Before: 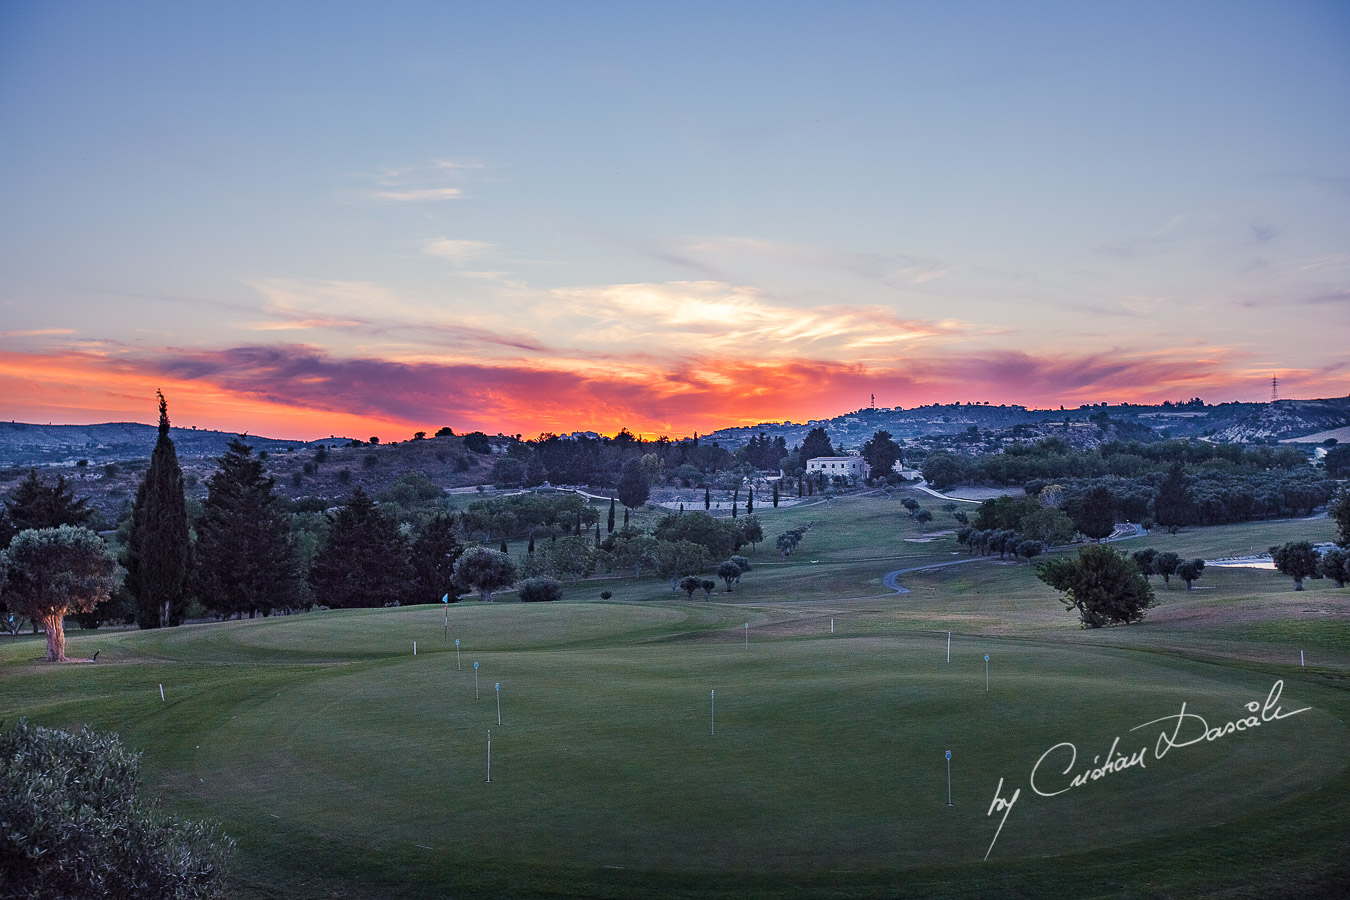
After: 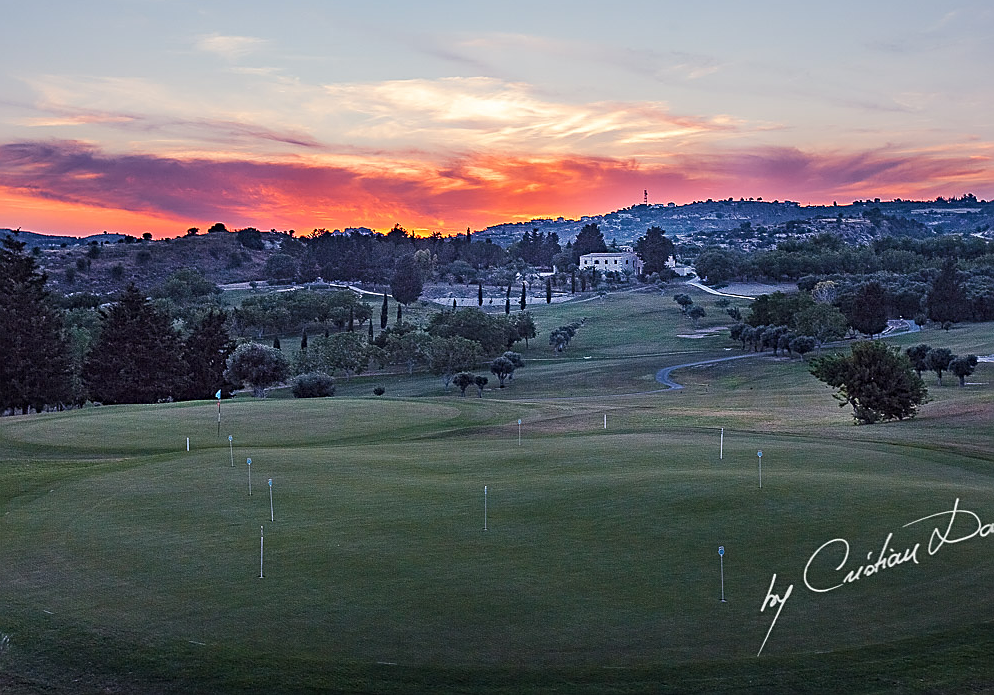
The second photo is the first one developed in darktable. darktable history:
sharpen: on, module defaults
crop: left 16.841%, top 22.698%, right 9.149%
